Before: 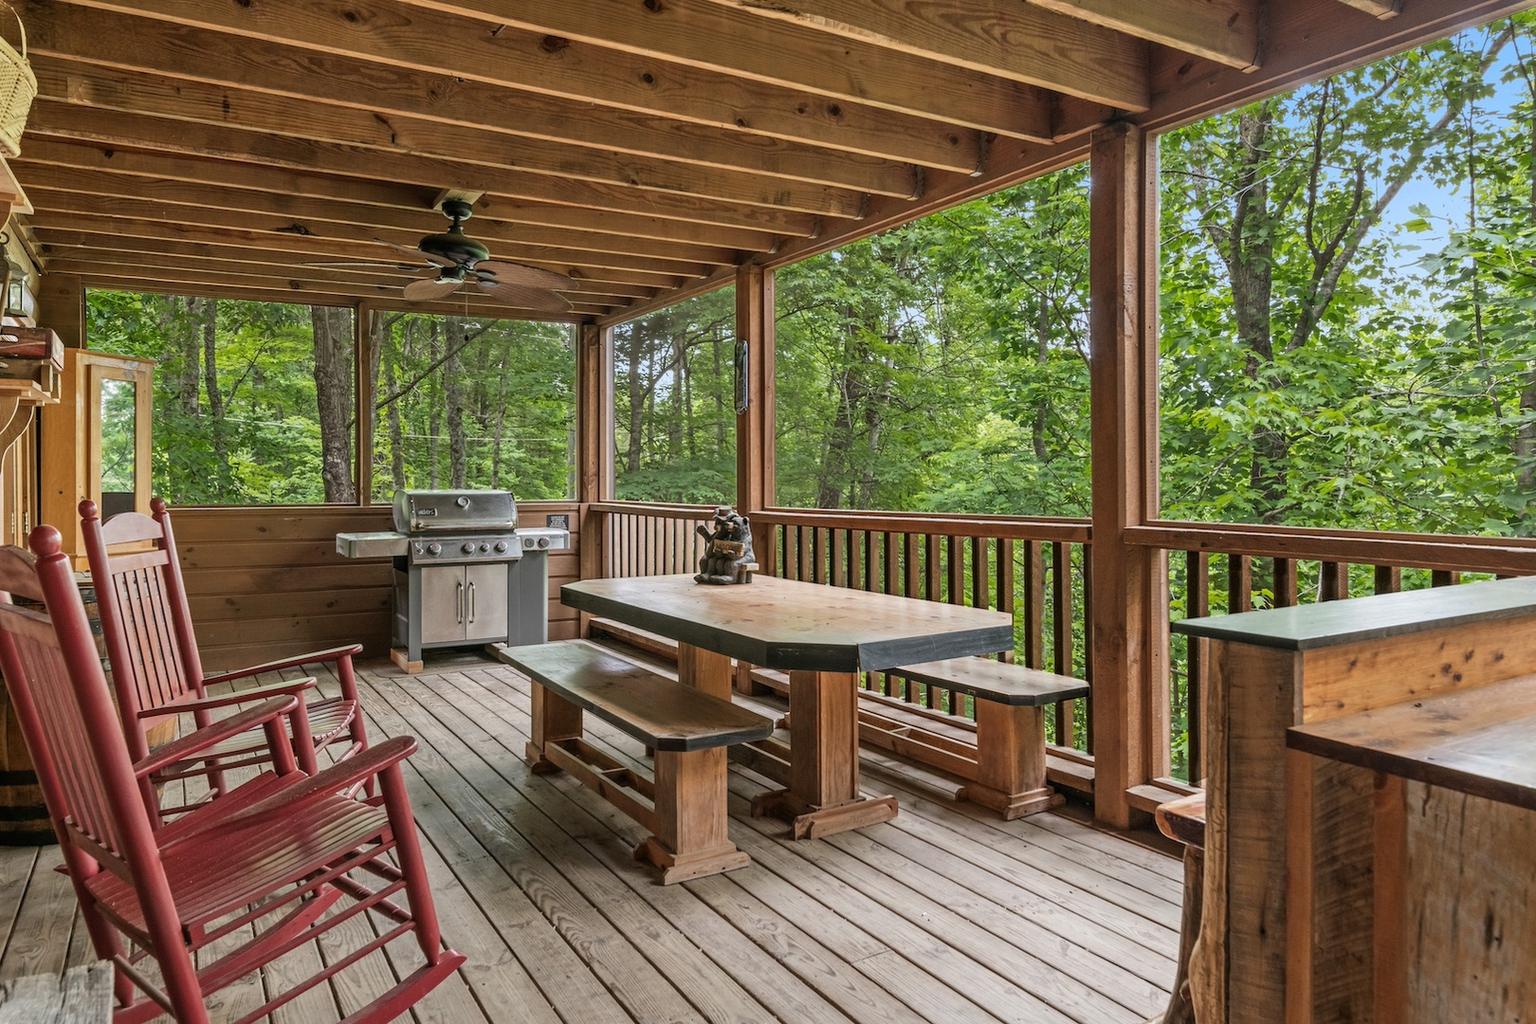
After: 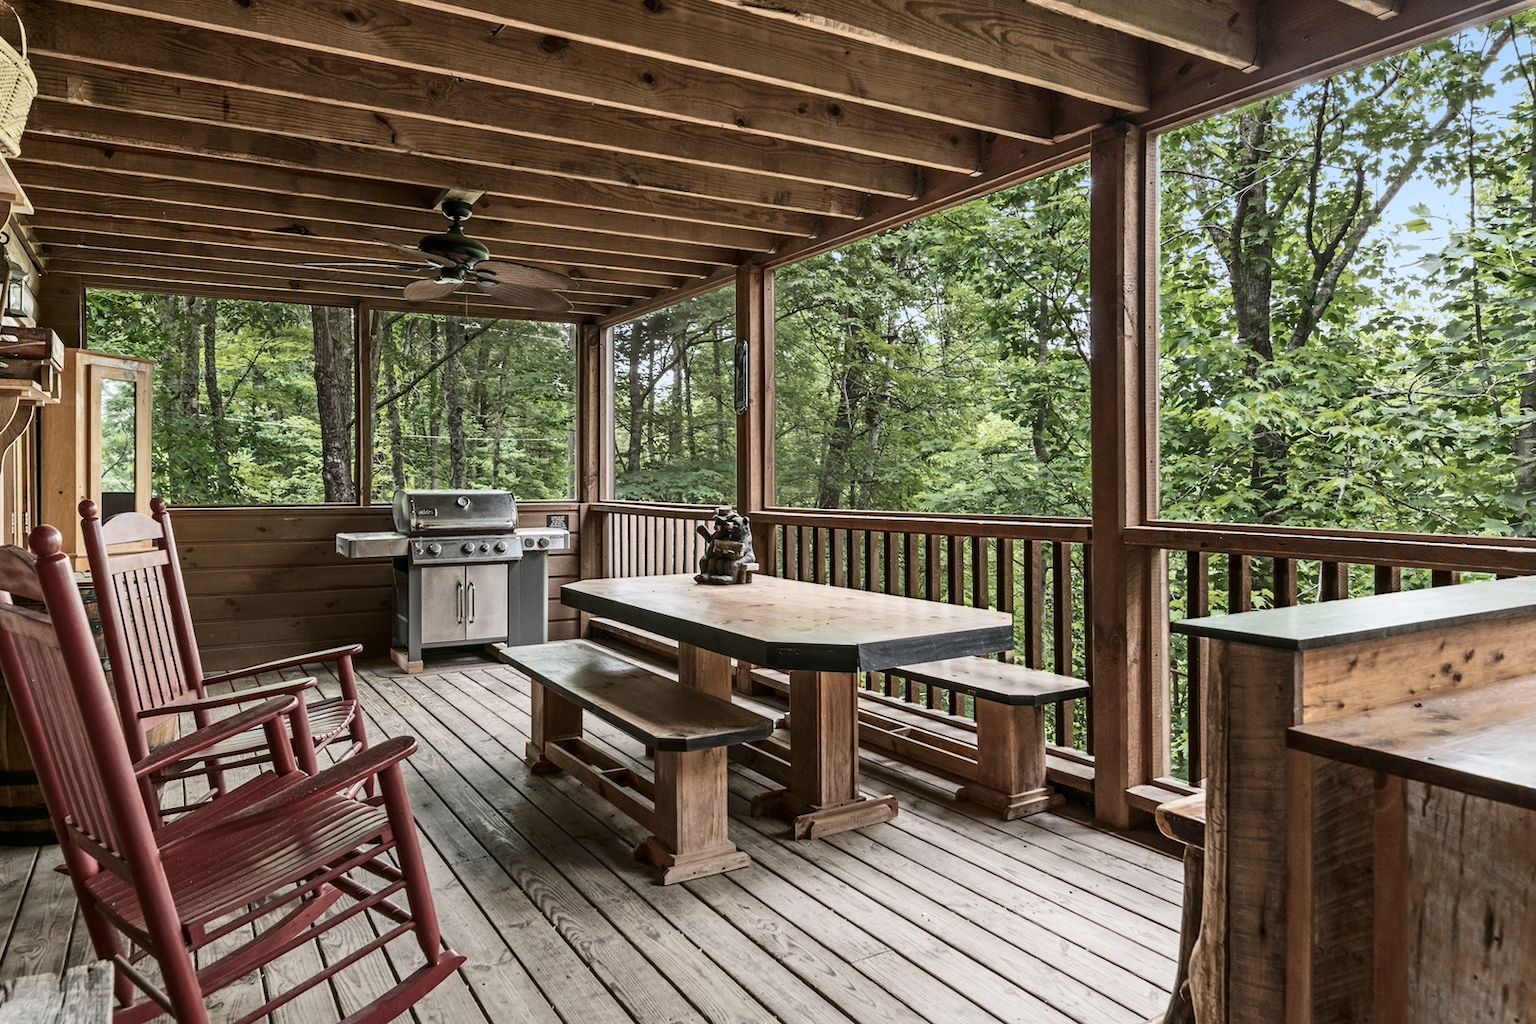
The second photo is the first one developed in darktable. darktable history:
contrast brightness saturation: contrast 0.246, saturation -0.316
